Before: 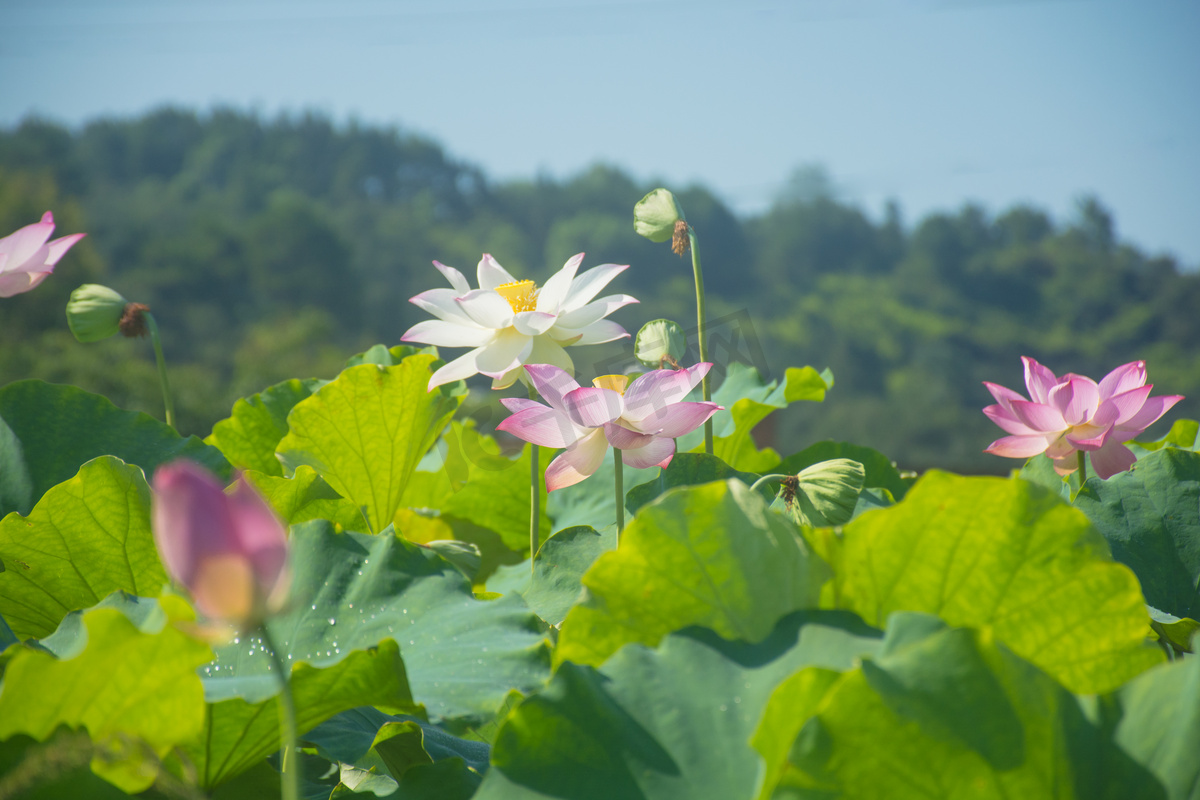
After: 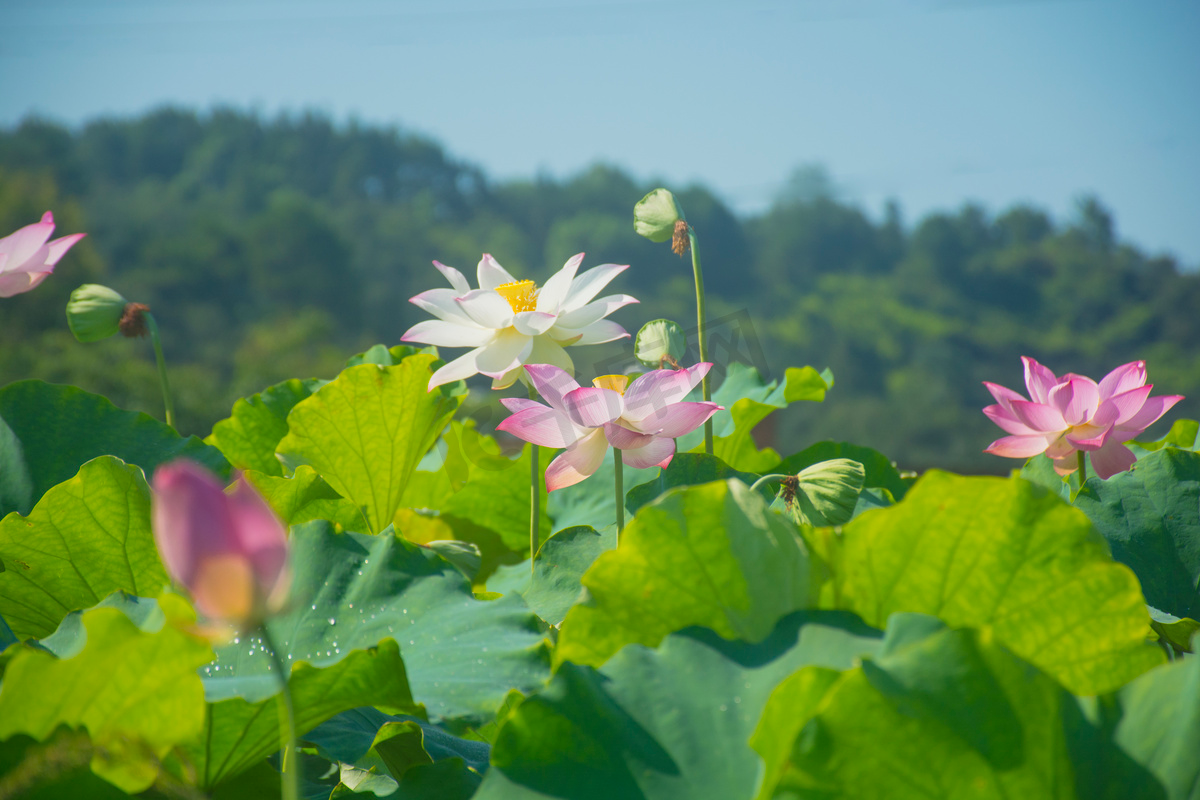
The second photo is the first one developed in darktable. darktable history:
exposure: exposure -0.114 EV, compensate highlight preservation false
